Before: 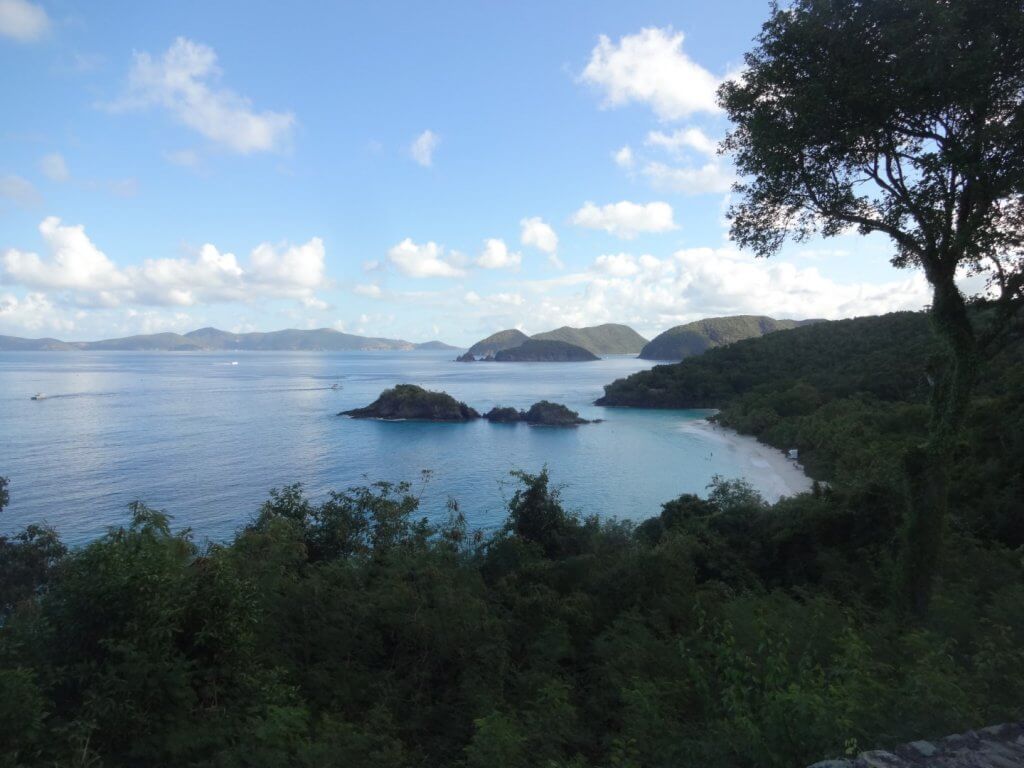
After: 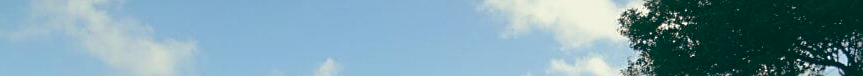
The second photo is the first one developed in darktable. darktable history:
sharpen: on, module defaults
color balance: lift [1.005, 0.99, 1.007, 1.01], gamma [1, 1.034, 1.032, 0.966], gain [0.873, 1.055, 1.067, 0.933]
crop and rotate: left 9.644%, top 9.491%, right 6.021%, bottom 80.509%
